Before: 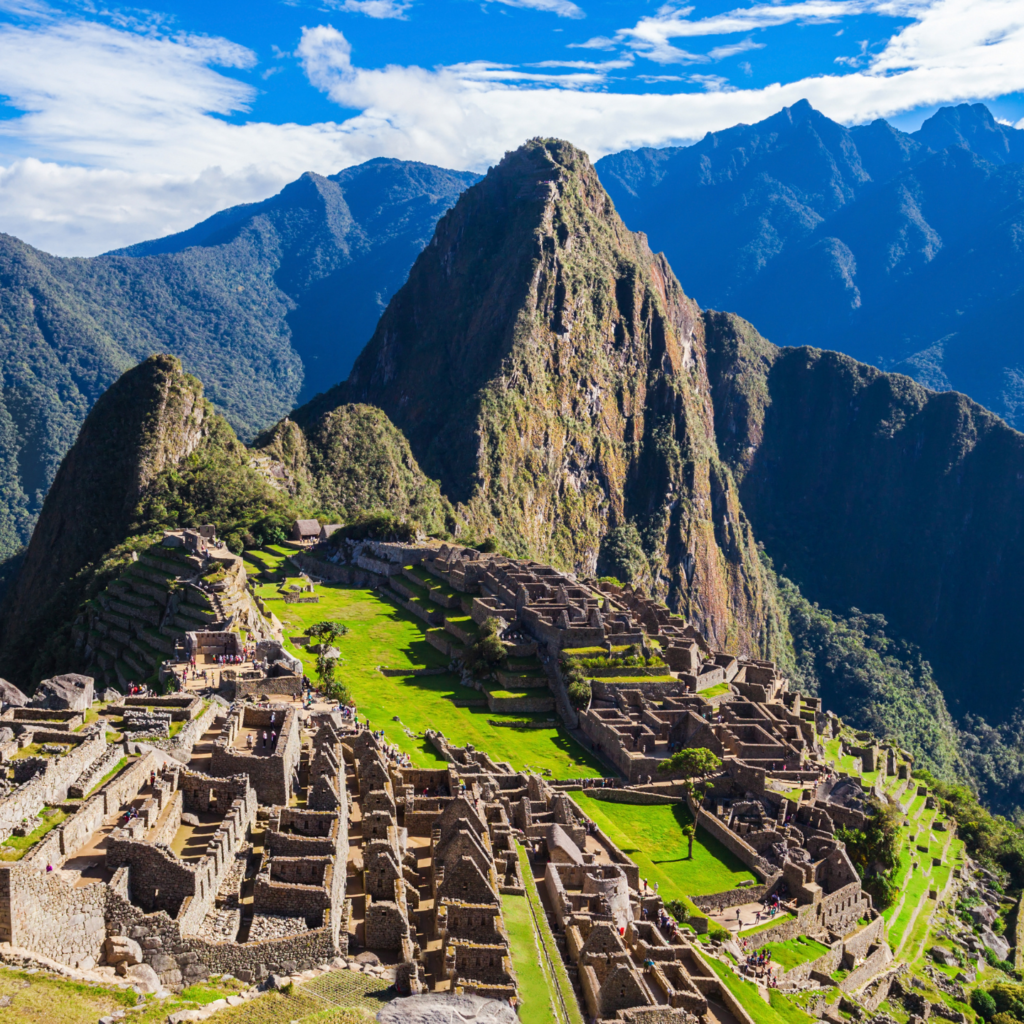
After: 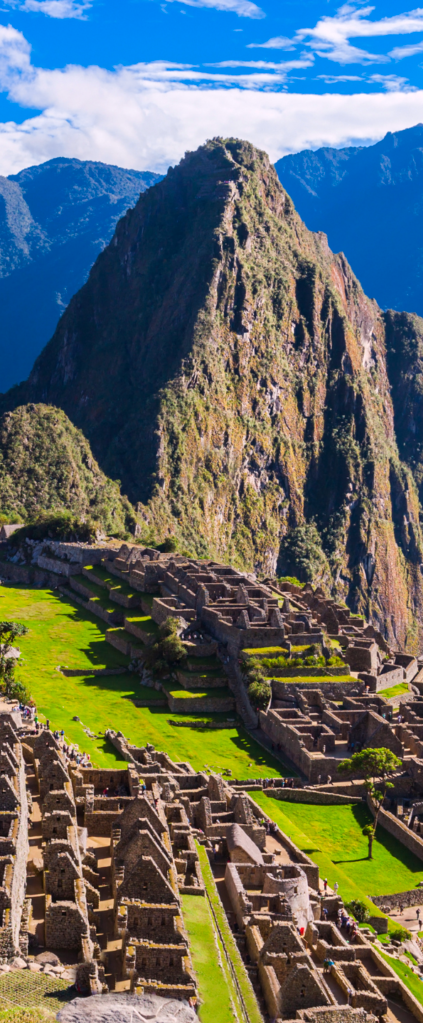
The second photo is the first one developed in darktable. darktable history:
color balance rgb: shadows lift › chroma 1.019%, shadows lift › hue 31.63°, highlights gain › chroma 1.449%, highlights gain › hue 309.32°, perceptual saturation grading › global saturation 0.237%, global vibrance 20%
crop: left 31.273%, right 27.322%
